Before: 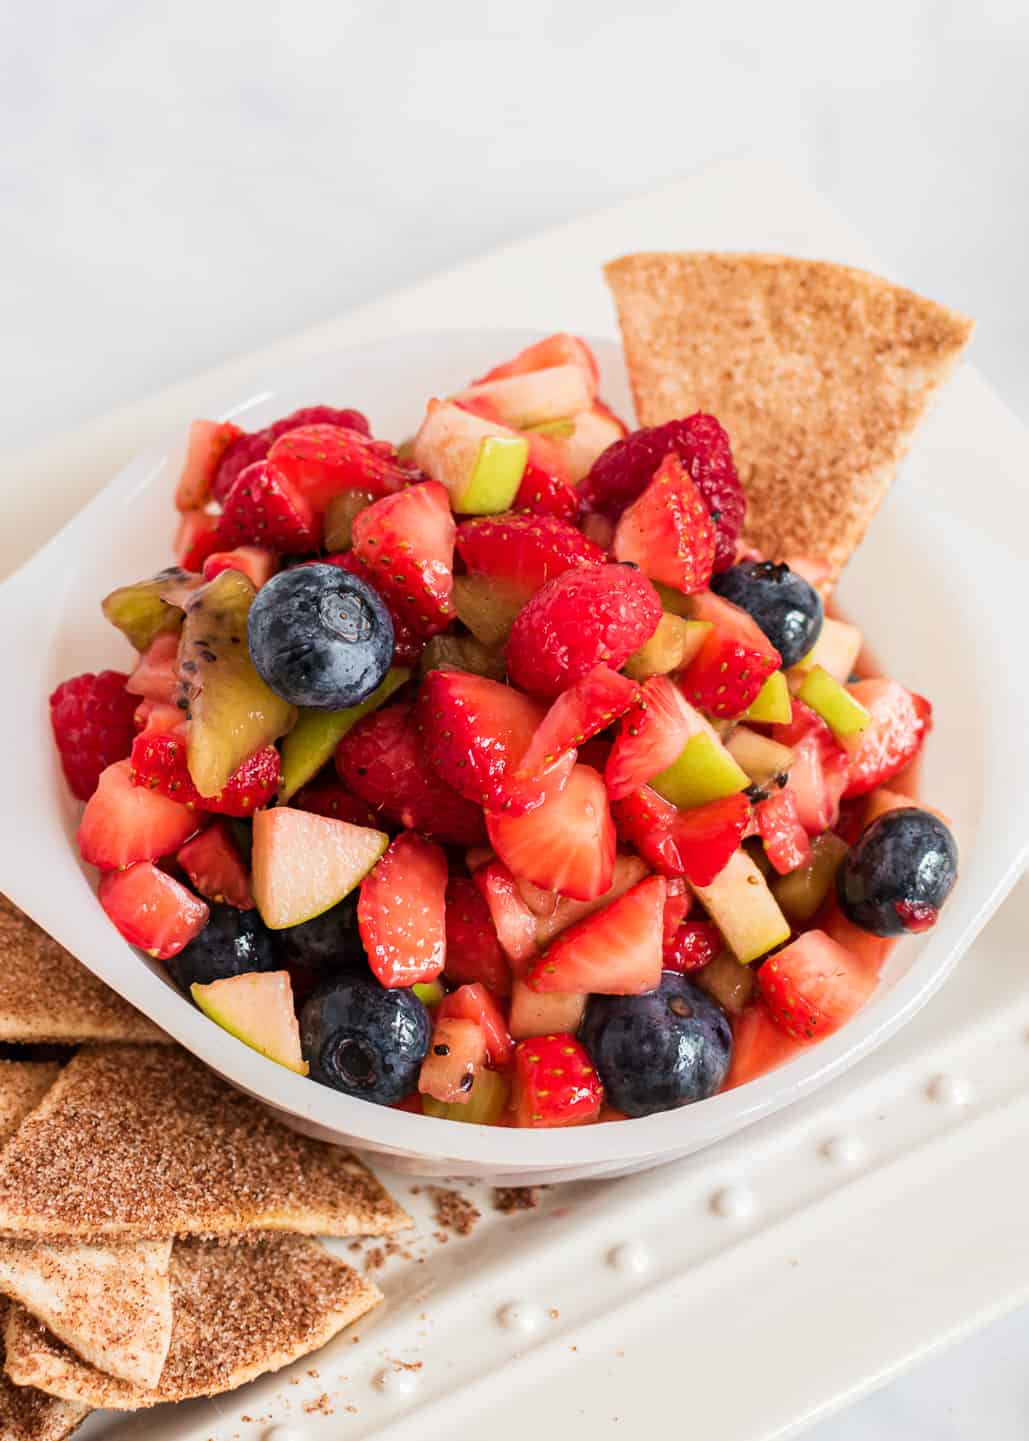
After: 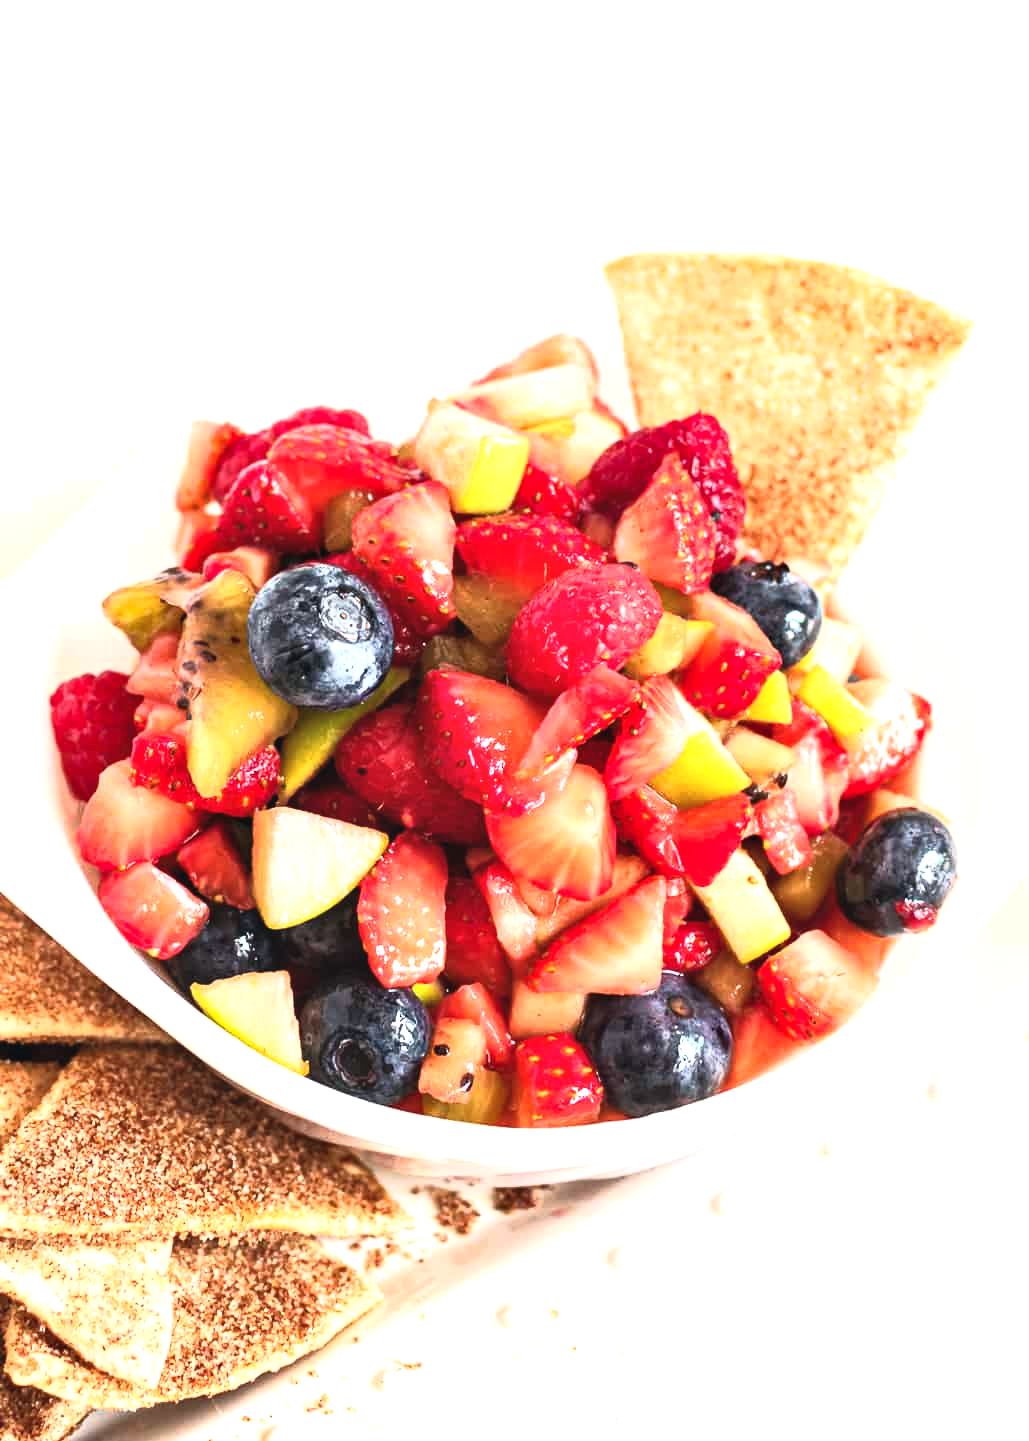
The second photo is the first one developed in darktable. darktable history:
contrast equalizer: octaves 7, y [[0.6 ×6], [0.55 ×6], [0 ×6], [0 ×6], [0 ×6]], mix 0.3
base curve: curves: ch0 [(0, 0) (0.257, 0.25) (0.482, 0.586) (0.757, 0.871) (1, 1)]
exposure: black level correction -0.005, exposure 1 EV, compensate highlight preservation false
